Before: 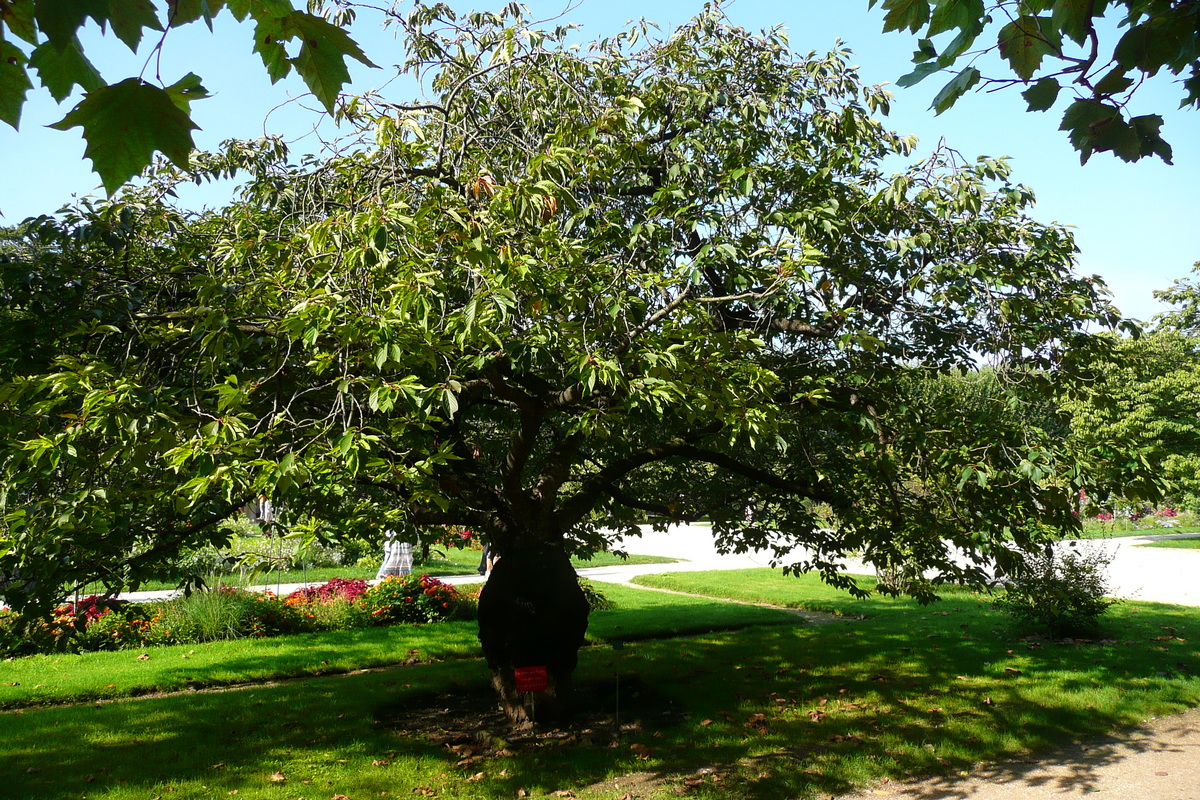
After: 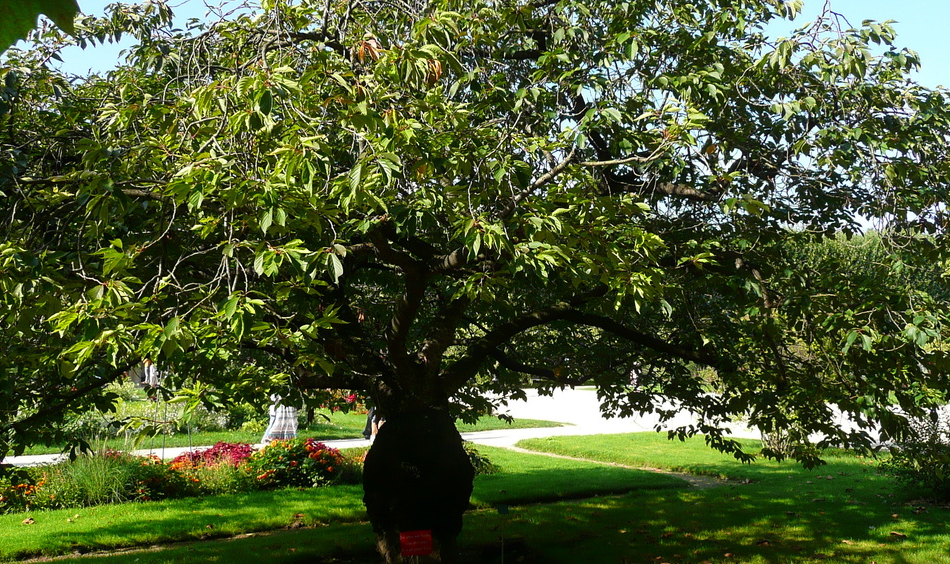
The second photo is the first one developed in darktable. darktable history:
crop: left 9.61%, top 17.078%, right 11.162%, bottom 12.375%
